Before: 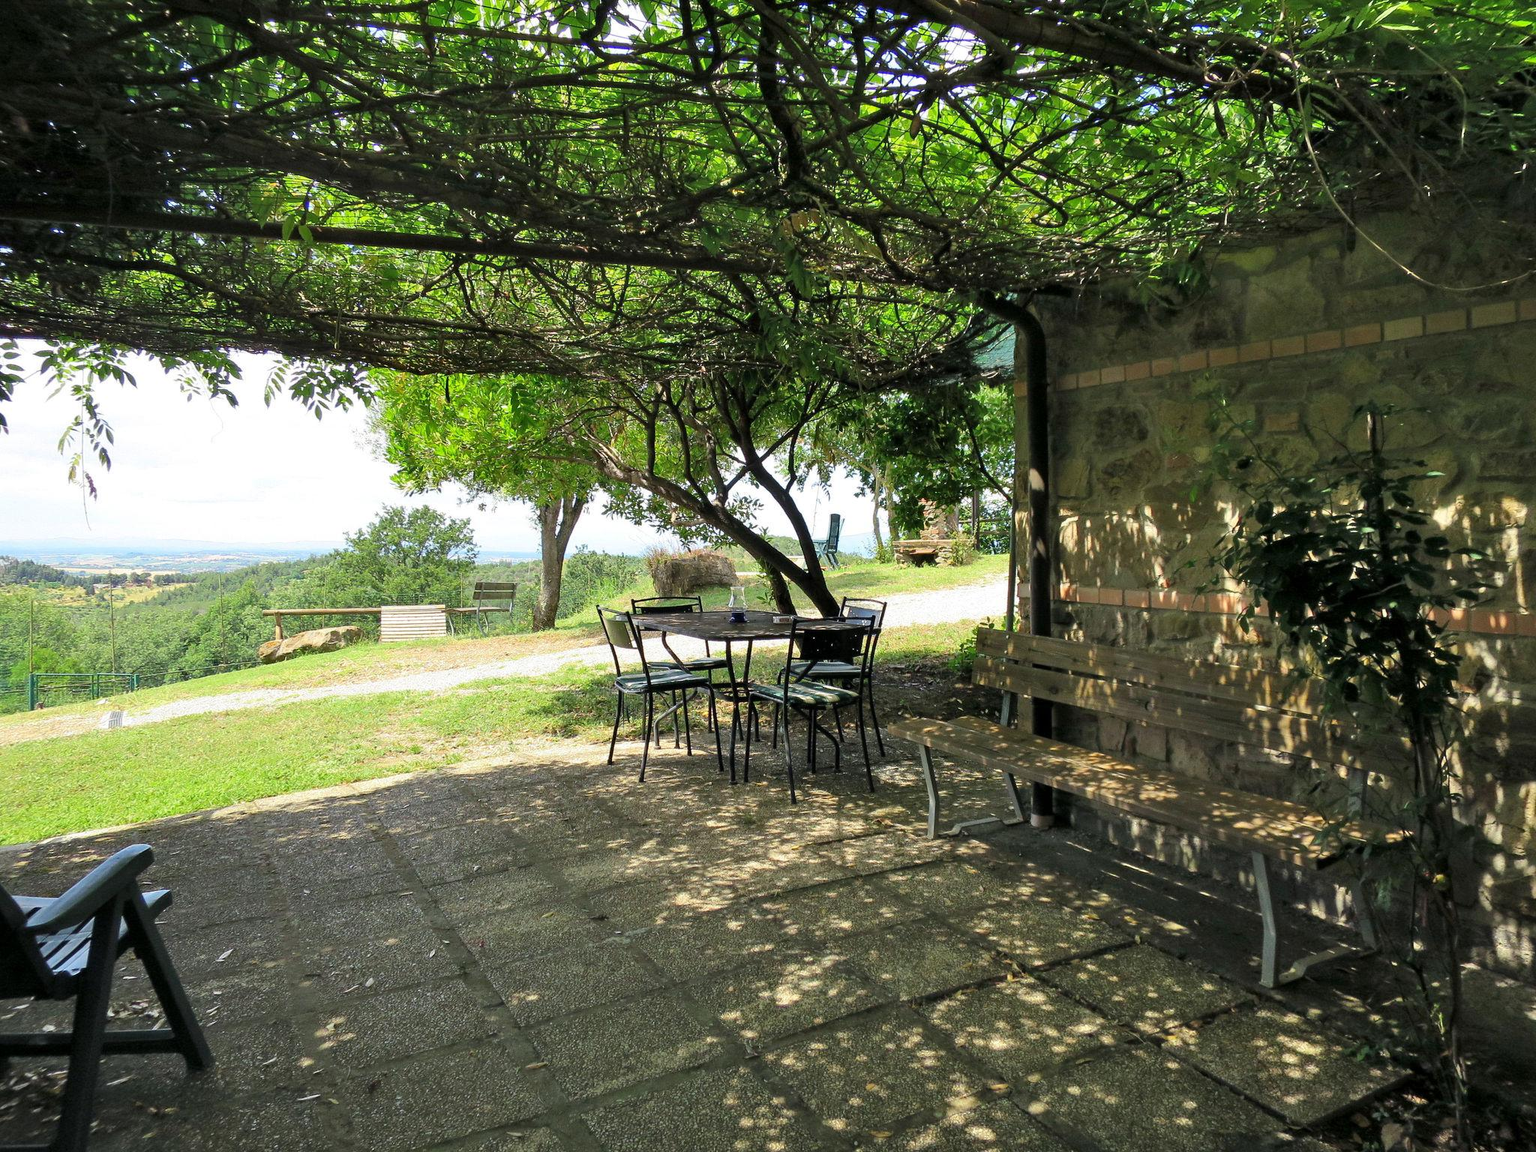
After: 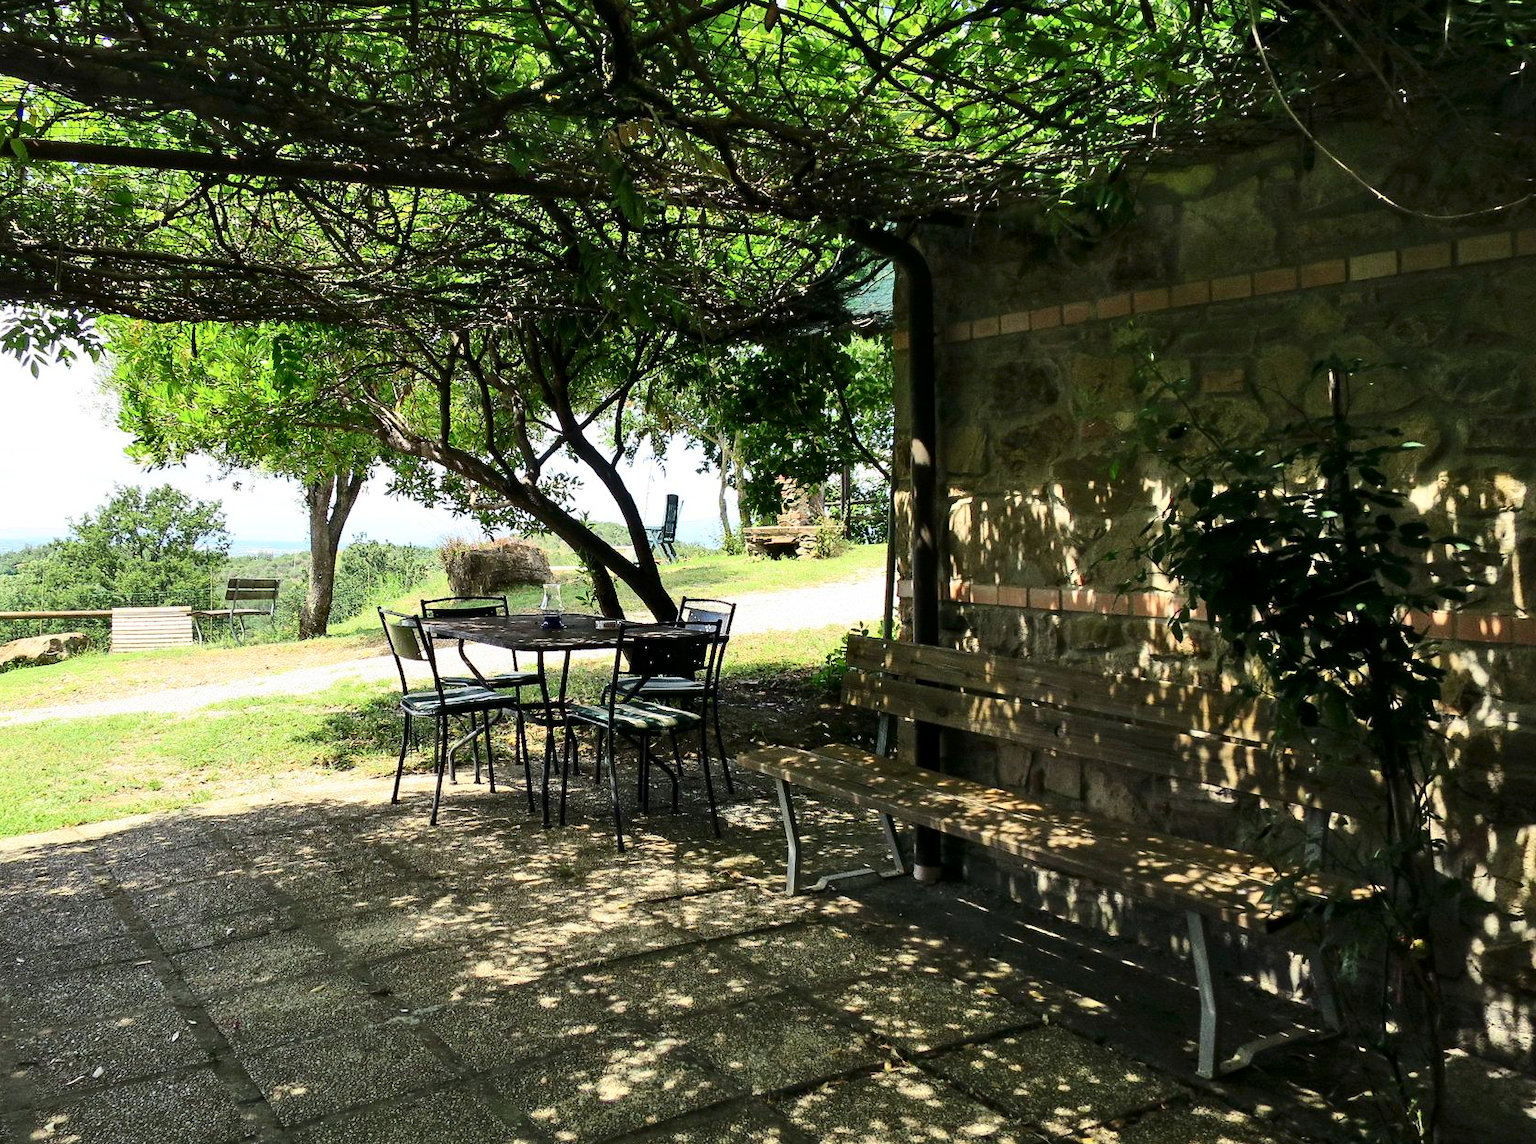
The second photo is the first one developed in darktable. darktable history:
shadows and highlights: shadows 4.49, highlights -18.76, soften with gaussian
contrast brightness saturation: contrast 0.299
crop: left 18.927%, top 9.885%, right 0.001%, bottom 9.561%
